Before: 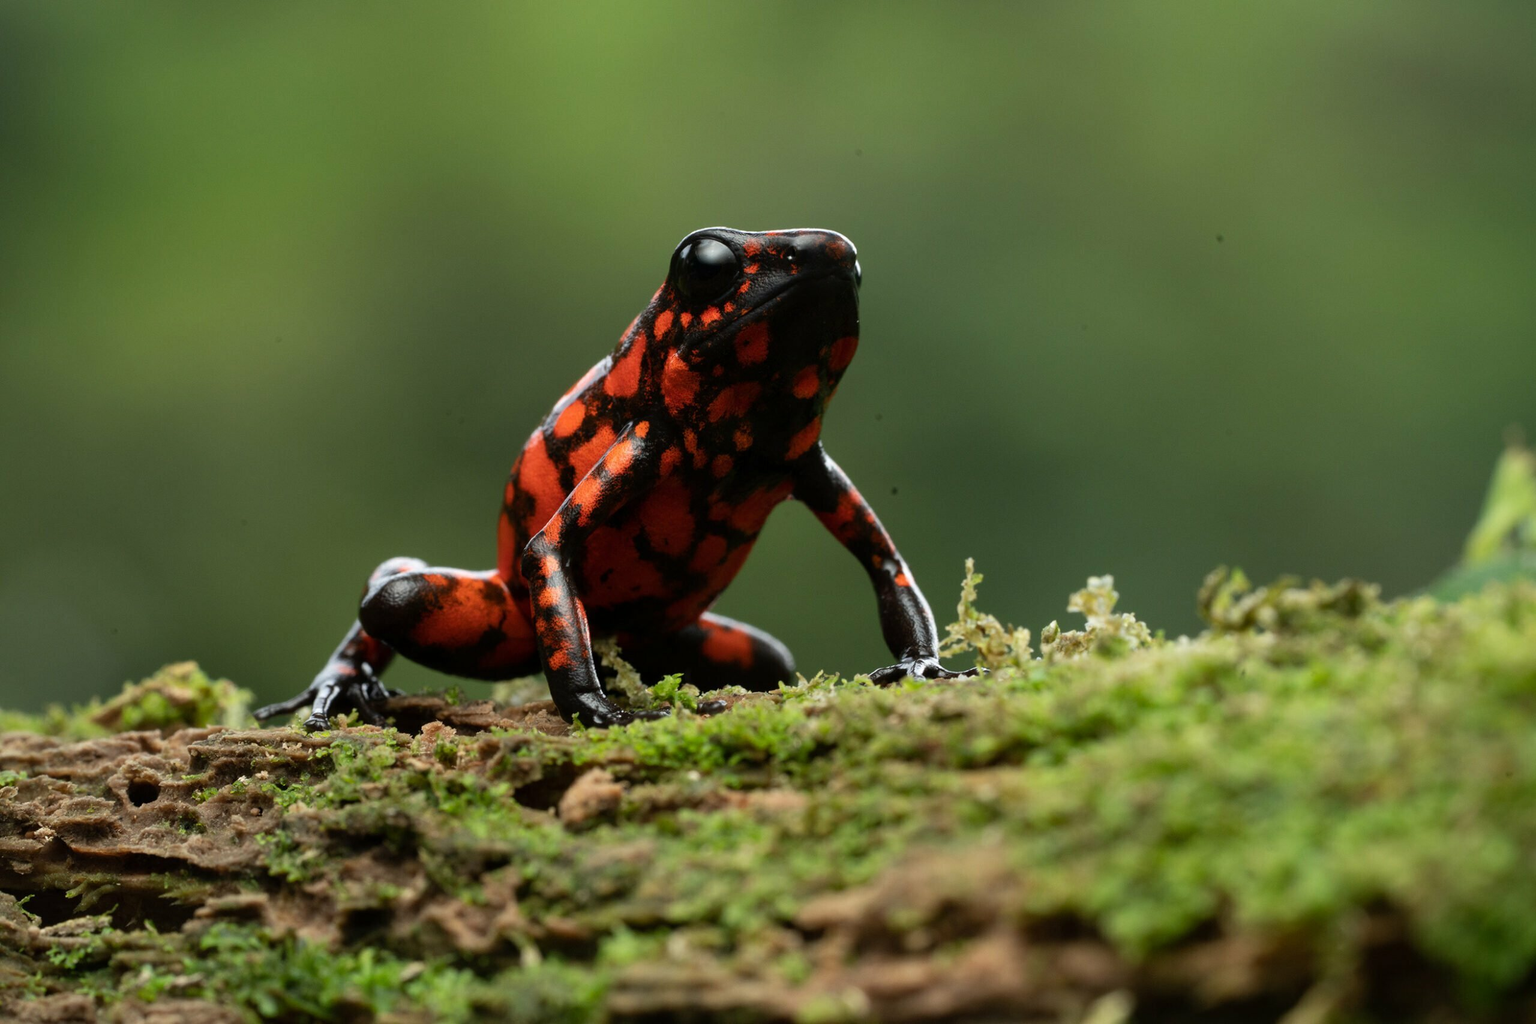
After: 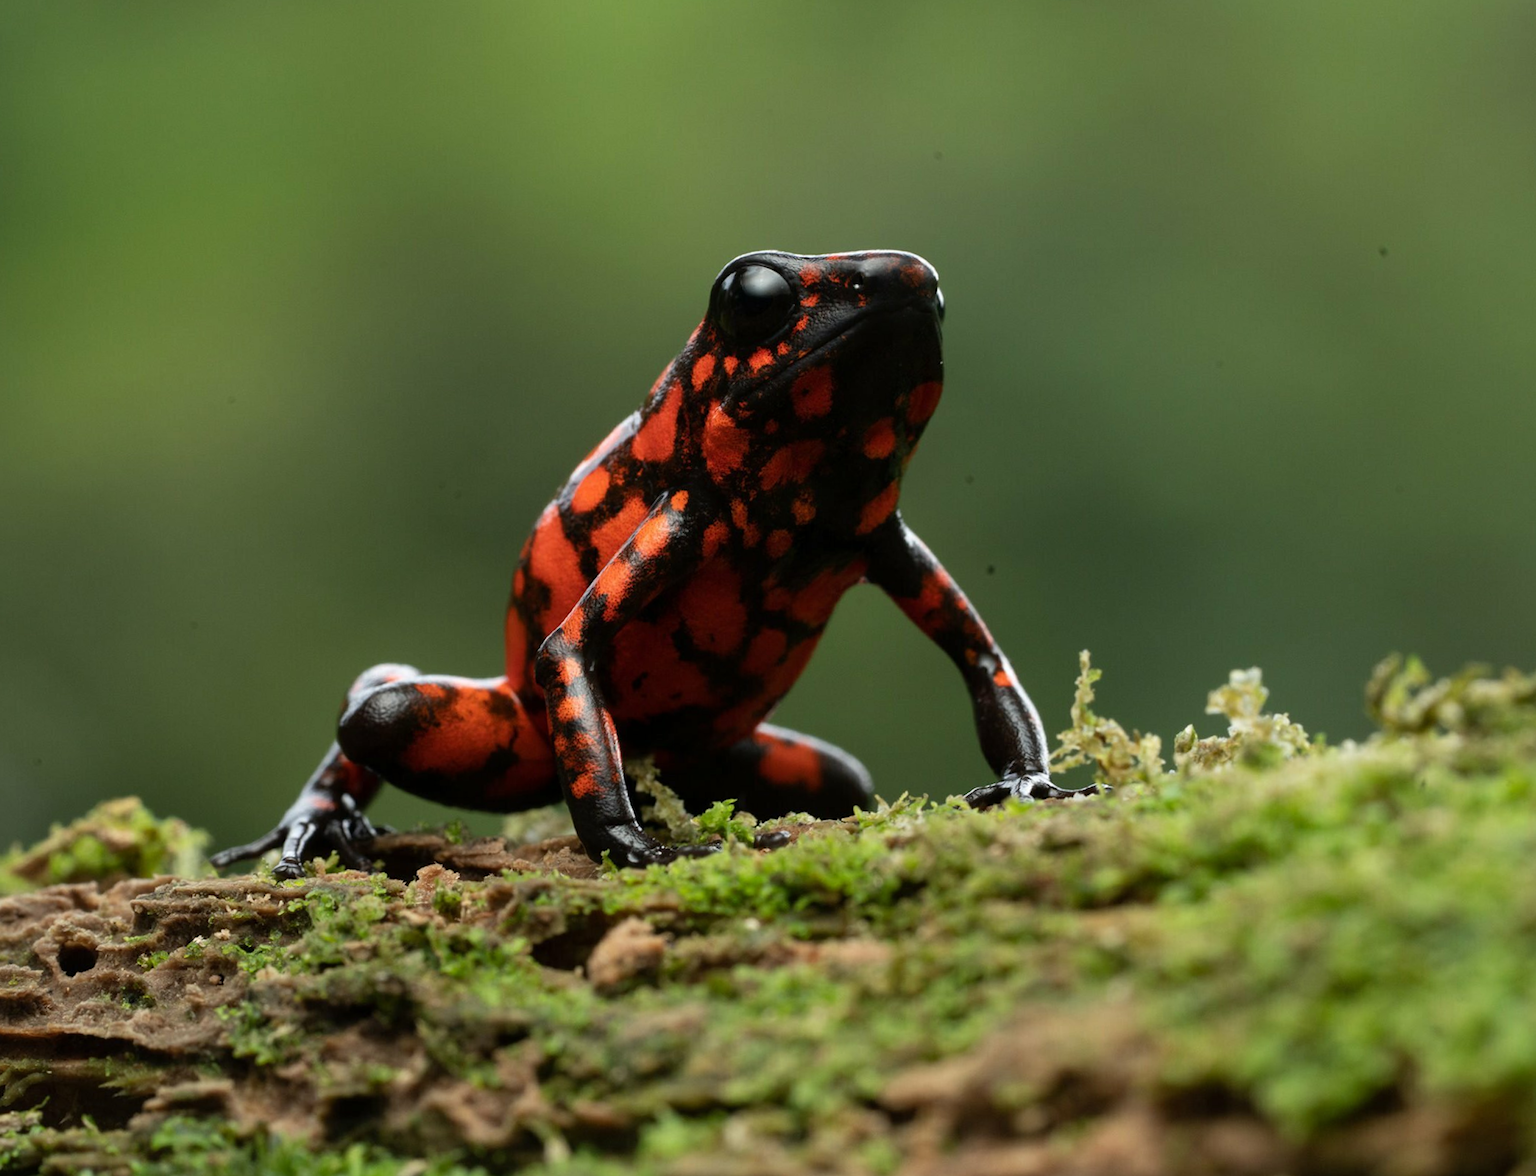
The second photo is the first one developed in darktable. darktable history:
crop and rotate: angle 1.2°, left 4.254%, top 0.909%, right 11.652%, bottom 2.507%
